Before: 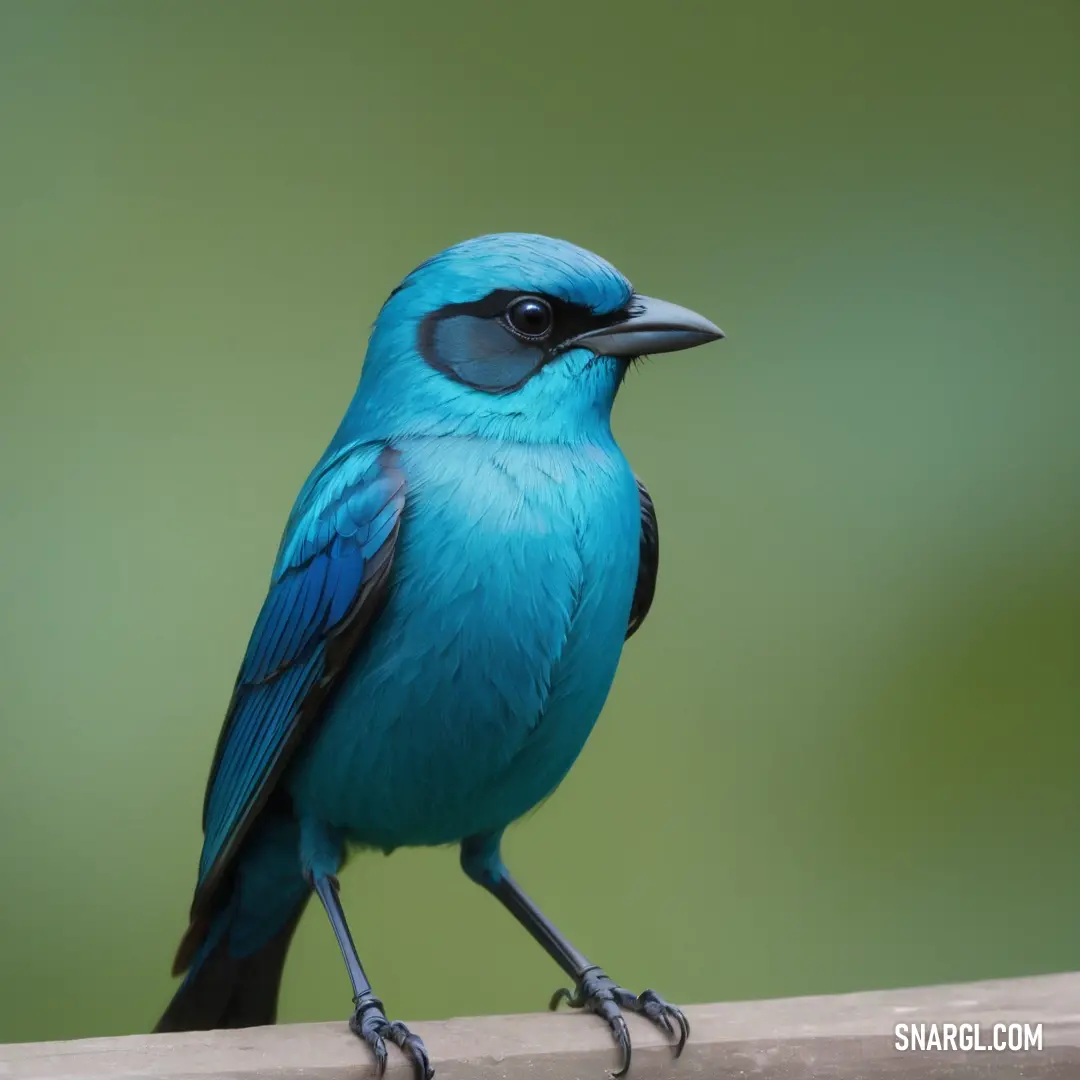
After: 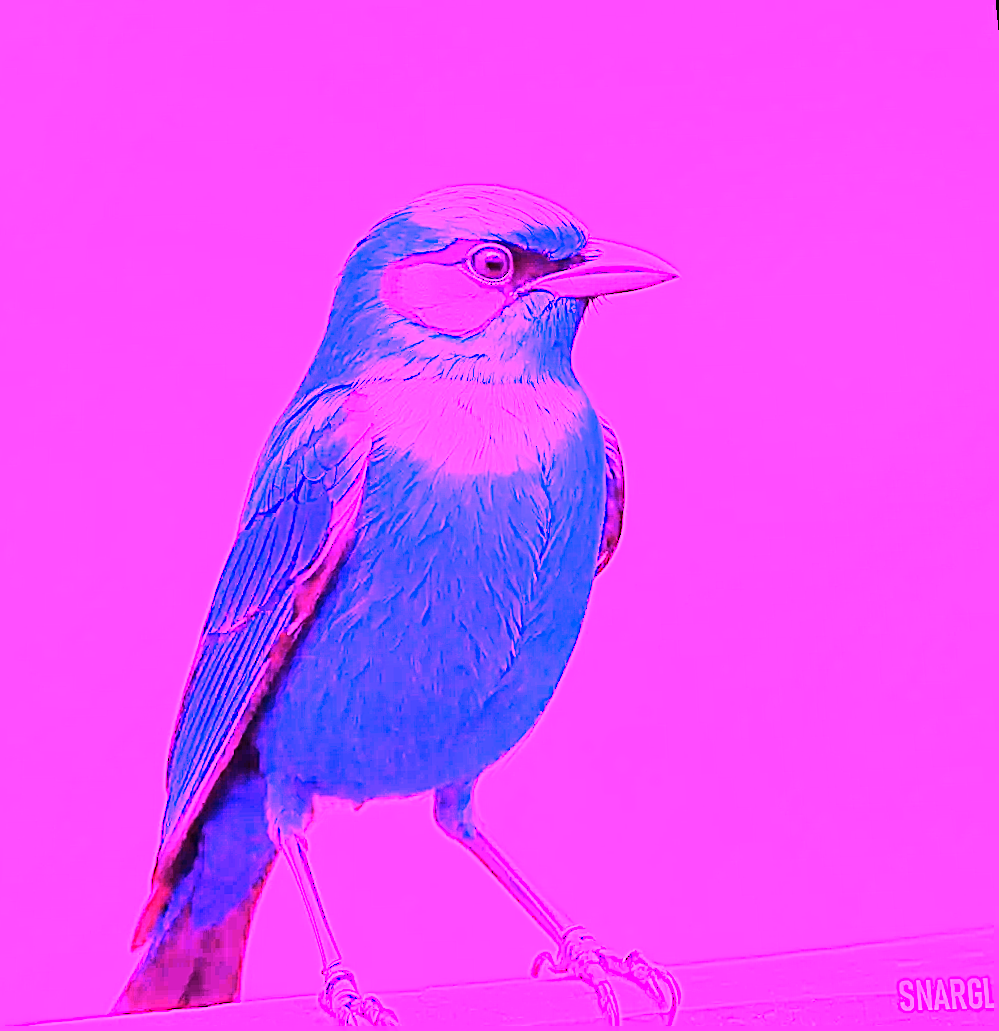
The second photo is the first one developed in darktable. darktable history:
white balance: red 8, blue 8
sharpen: on, module defaults
rotate and perspective: rotation -1.68°, lens shift (vertical) -0.146, crop left 0.049, crop right 0.912, crop top 0.032, crop bottom 0.96
base curve: curves: ch0 [(0, 0) (0.028, 0.03) (0.121, 0.232) (0.46, 0.748) (0.859, 0.968) (1, 1)]
